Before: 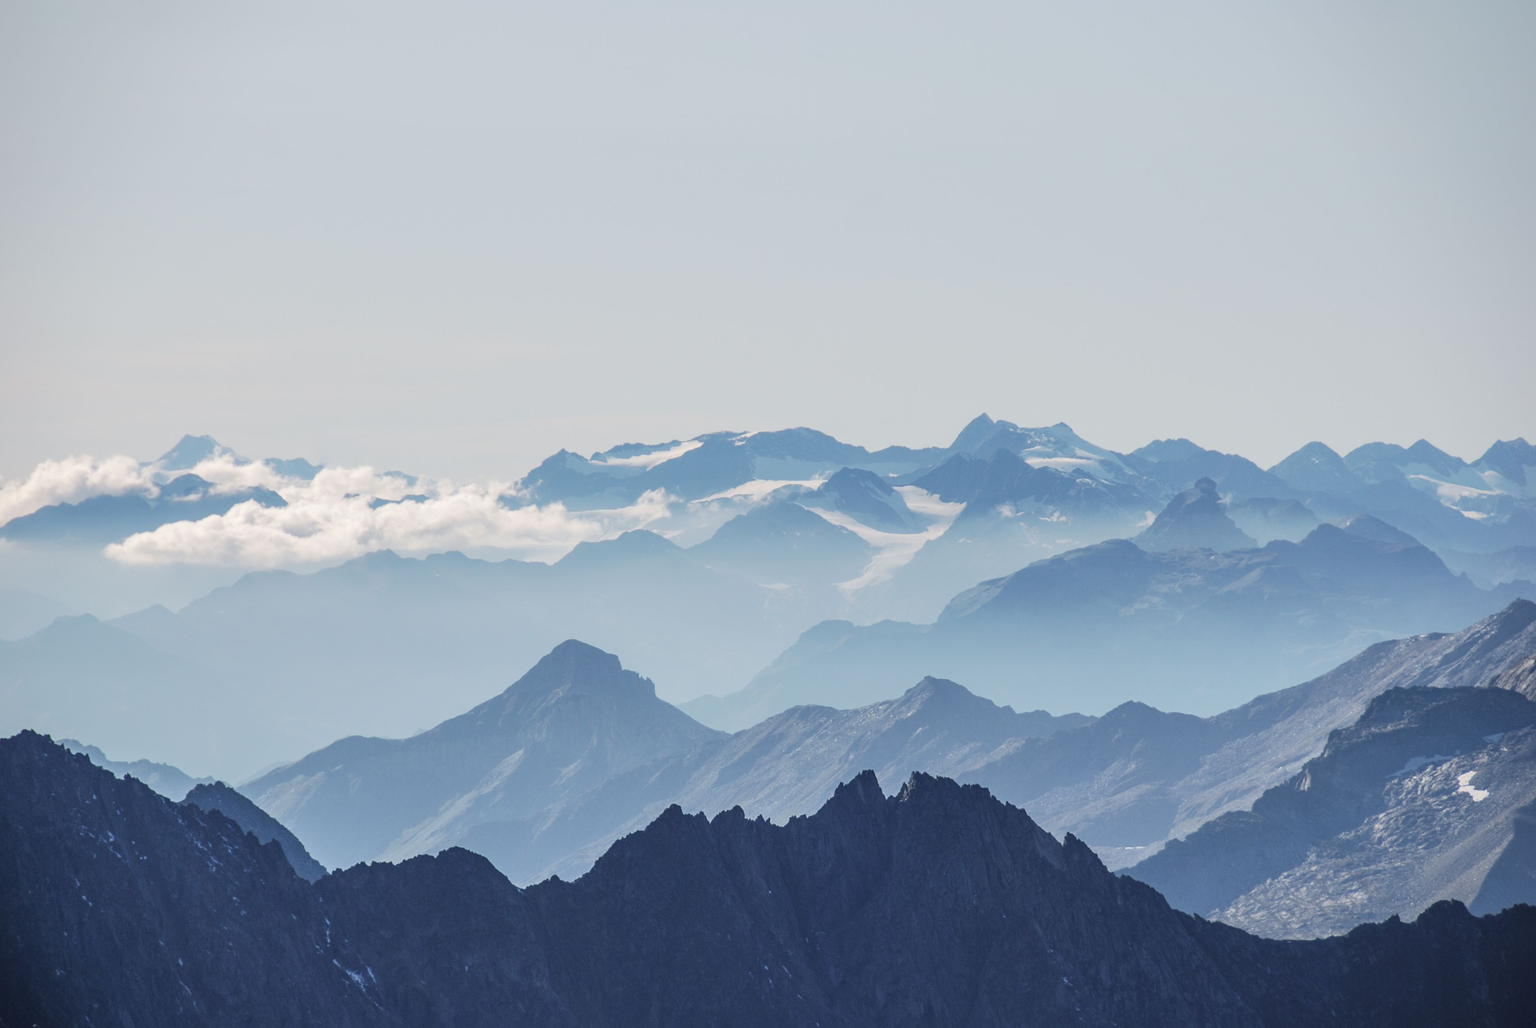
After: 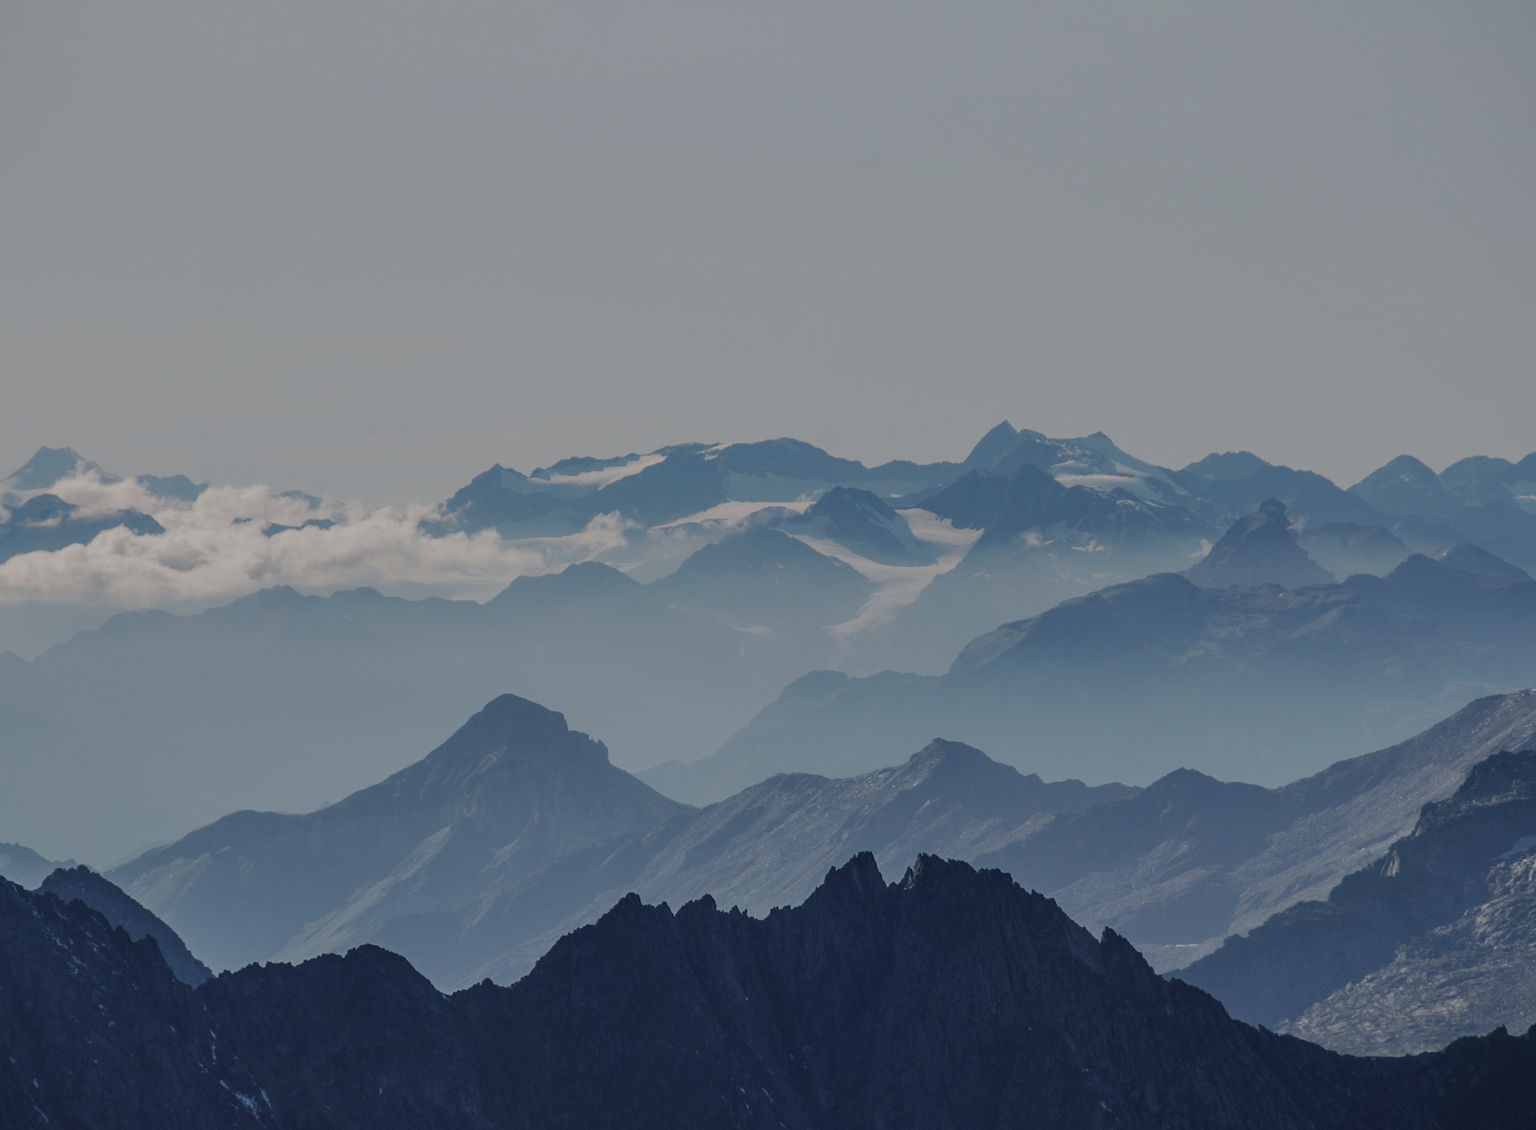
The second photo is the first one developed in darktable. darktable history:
exposure: exposure -1.45 EV, compensate highlight preservation false
base curve: curves: ch0 [(0, 0) (0.666, 0.806) (1, 1)], preserve colors average RGB
crop: left 9.841%, top 6.317%, right 7.281%, bottom 2.539%
